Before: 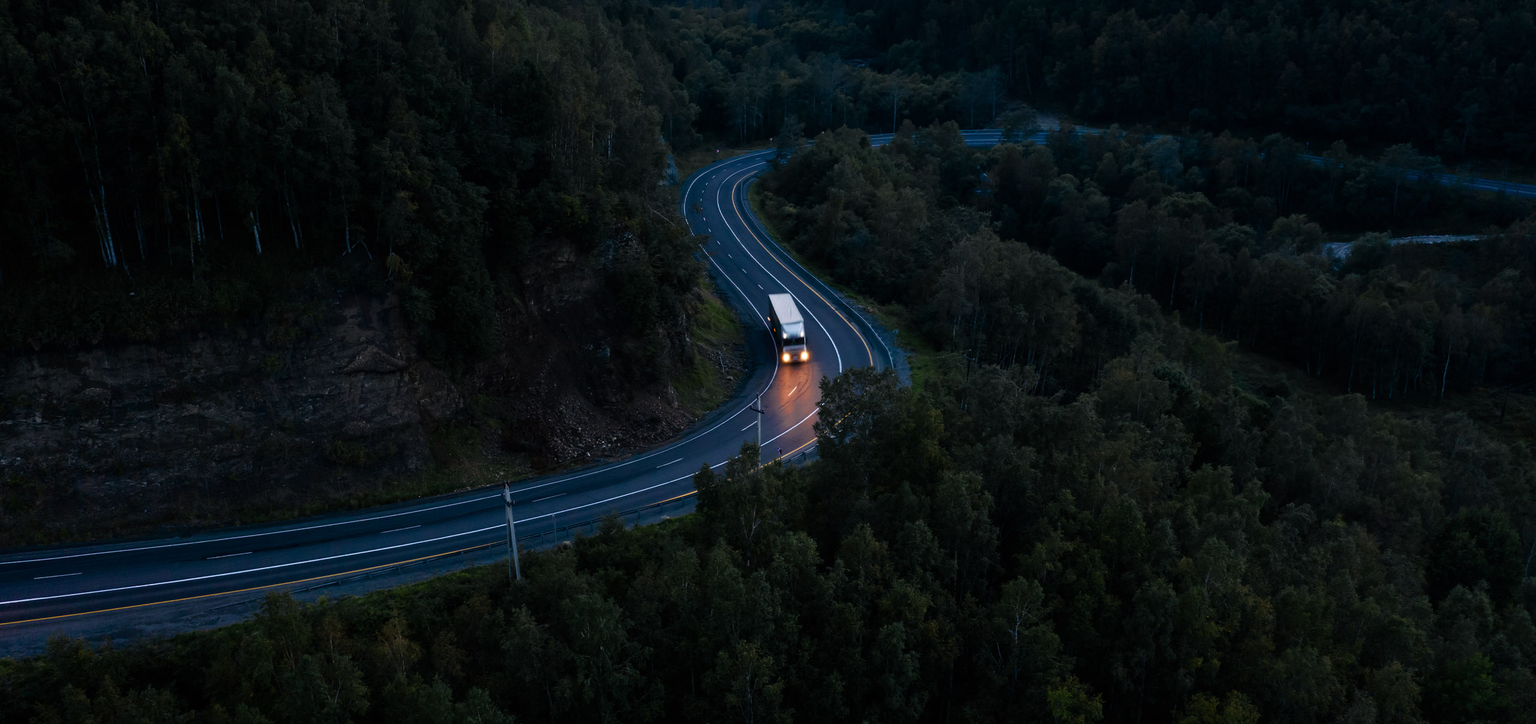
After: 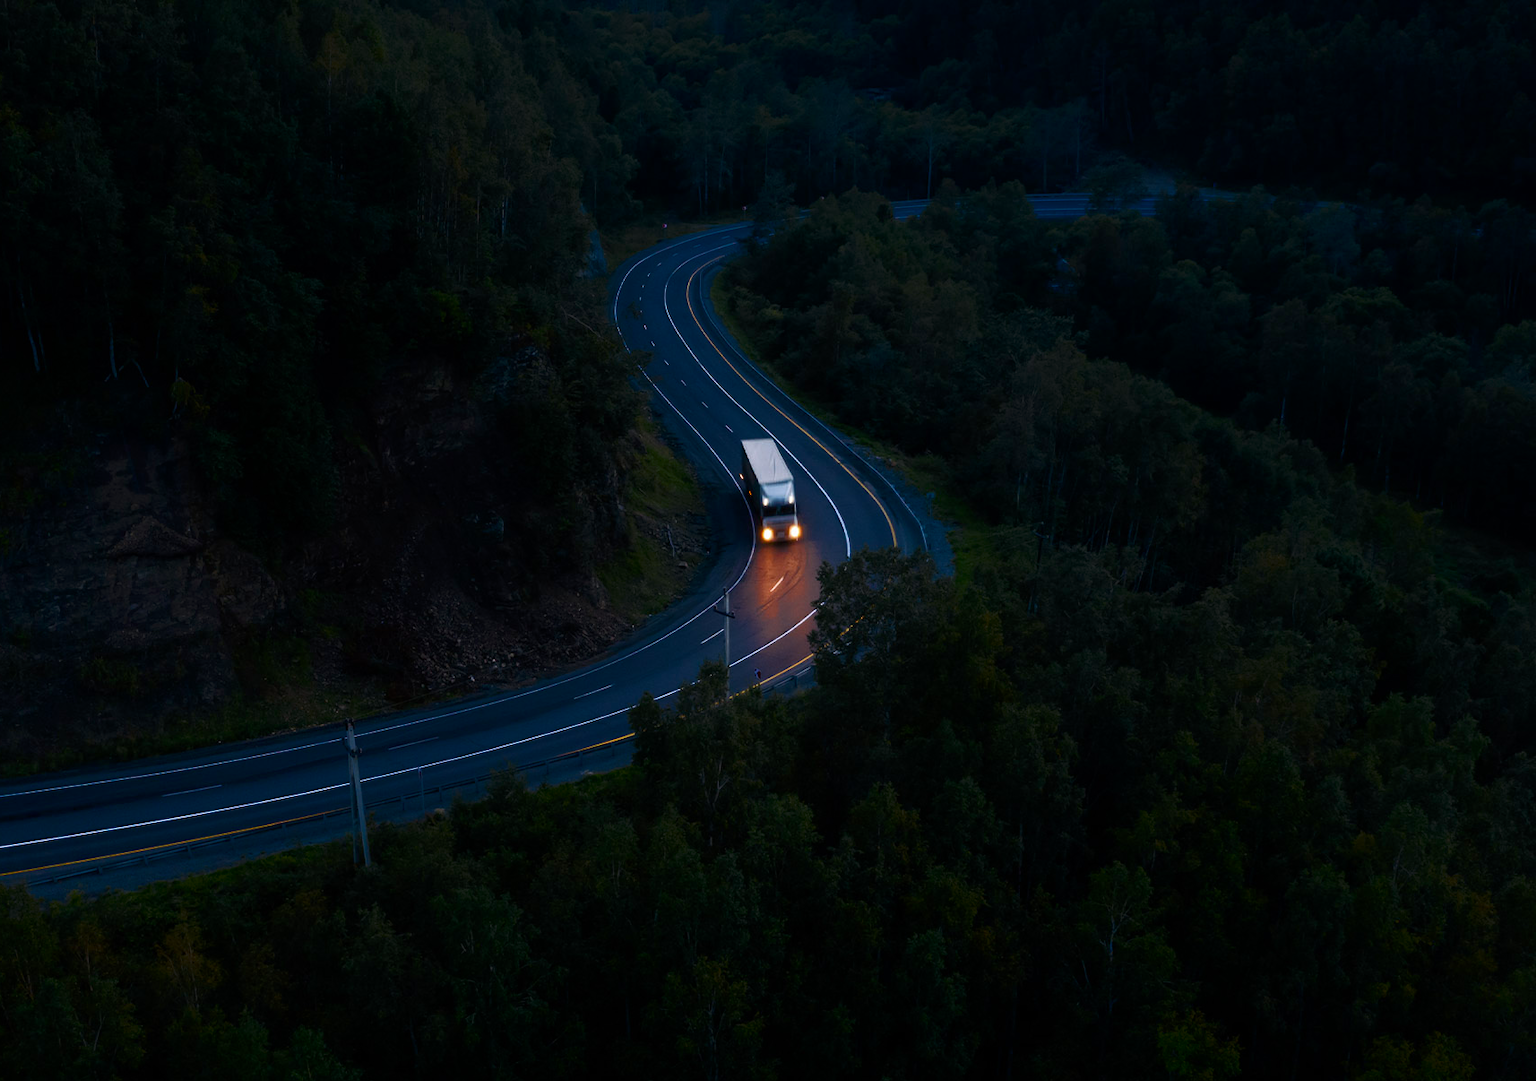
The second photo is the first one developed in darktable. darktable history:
crop and rotate: left 17.761%, right 15.251%
shadows and highlights: shadows -40.74, highlights 64.81, soften with gaussian
